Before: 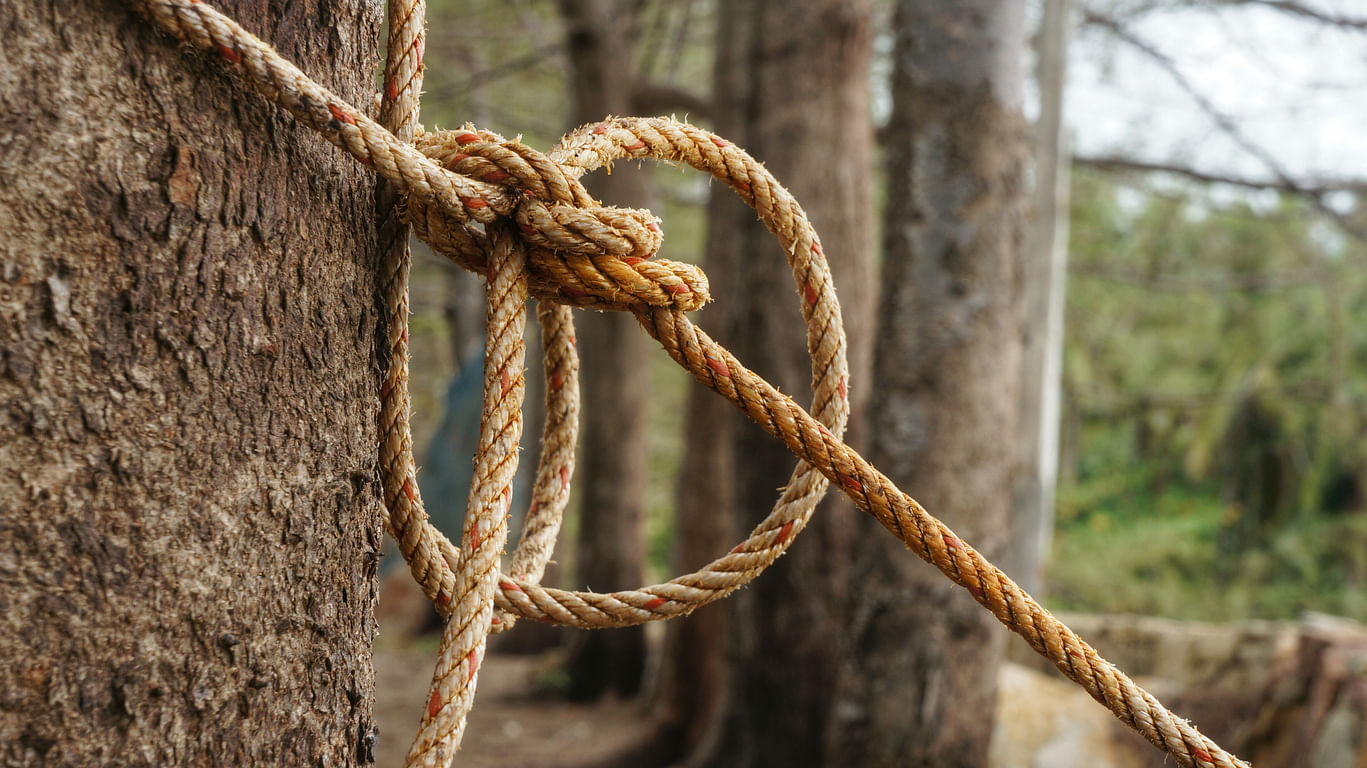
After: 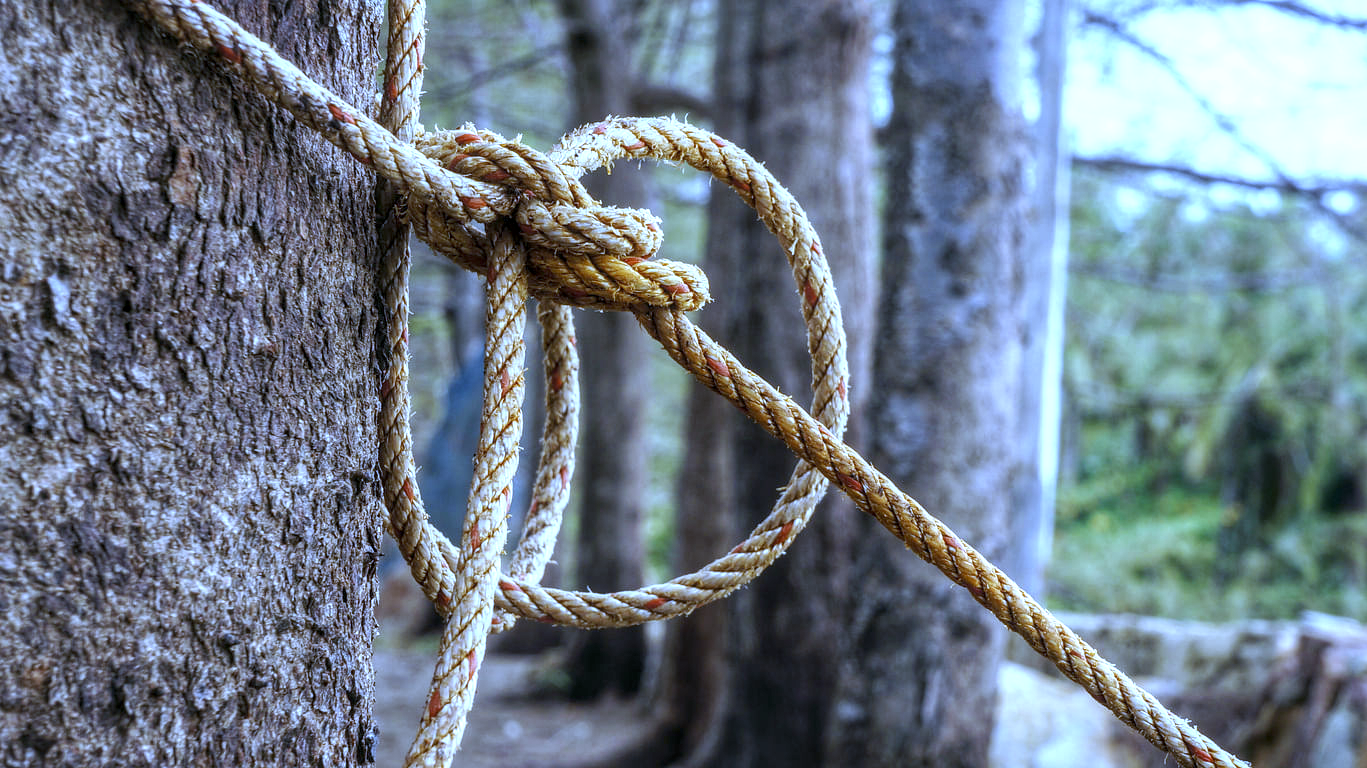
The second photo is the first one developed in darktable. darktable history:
exposure: exposure 0.6 EV, compensate highlight preservation false
white balance: red 0.766, blue 1.537
local contrast: detail 130%
